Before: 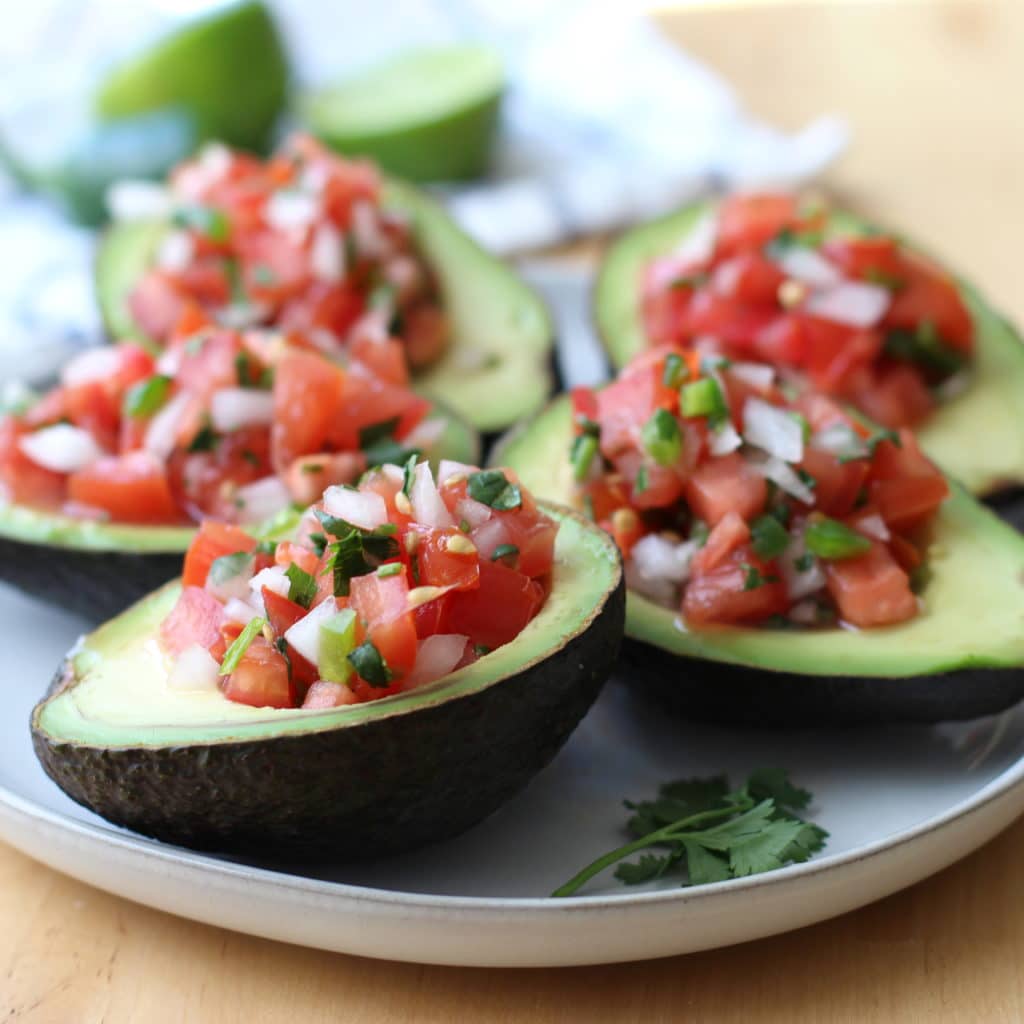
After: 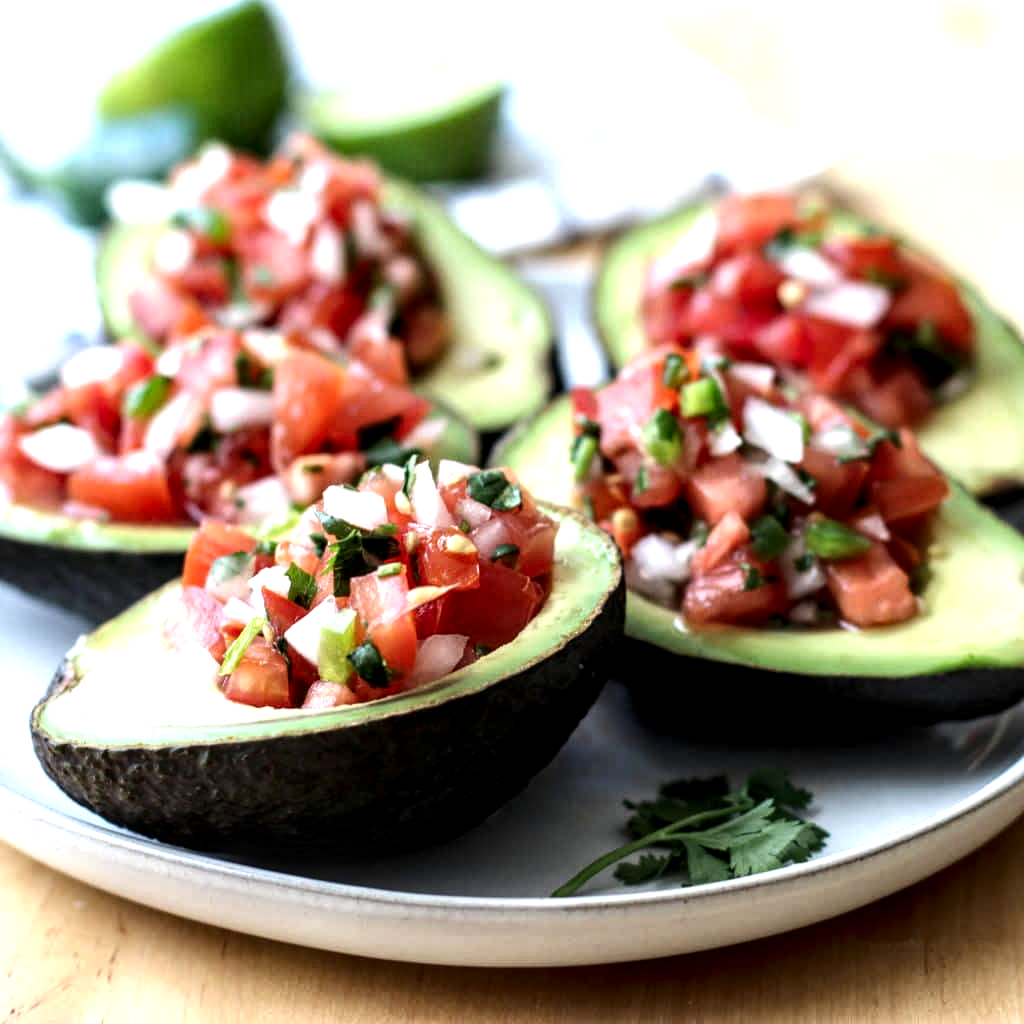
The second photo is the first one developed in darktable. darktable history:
local contrast: highlights 60%, shadows 60%, detail 160%
tone equalizer: -8 EV -0.75 EV, -7 EV -0.7 EV, -6 EV -0.6 EV, -5 EV -0.4 EV, -3 EV 0.4 EV, -2 EV 0.6 EV, -1 EV 0.7 EV, +0 EV 0.75 EV, edges refinement/feathering 500, mask exposure compensation -1.57 EV, preserve details no
